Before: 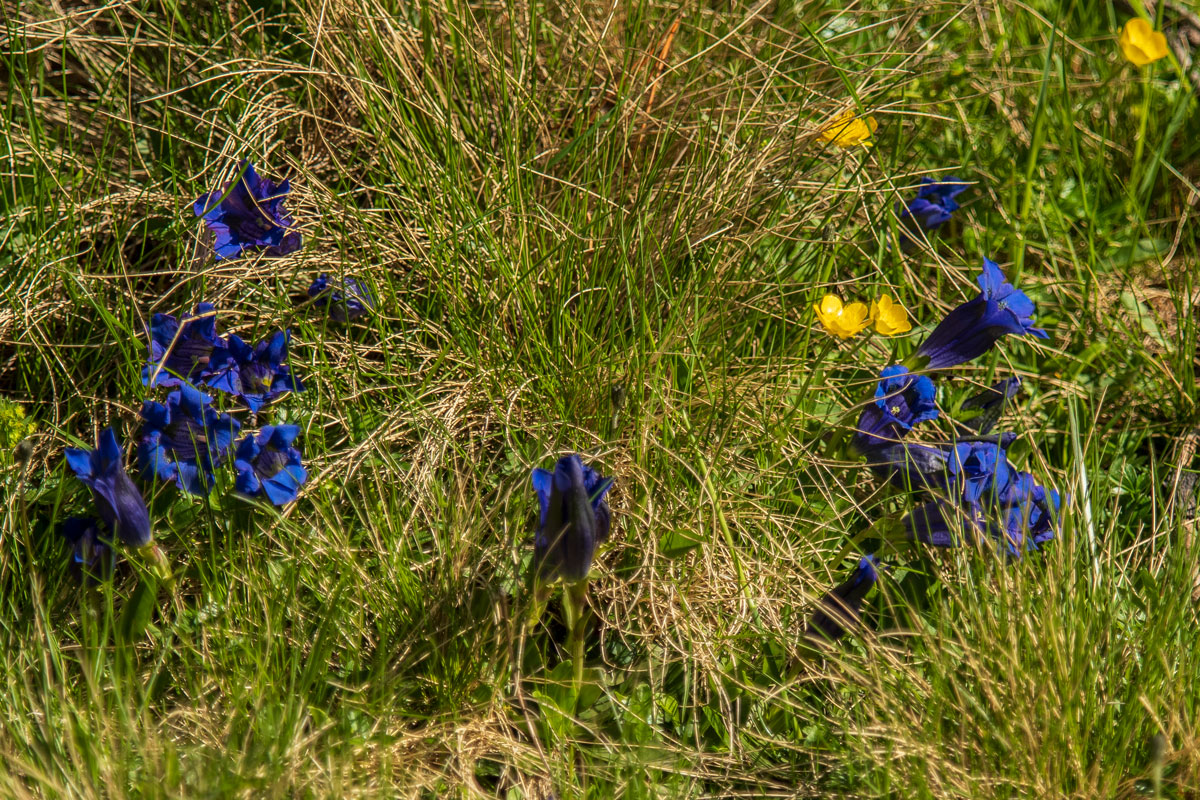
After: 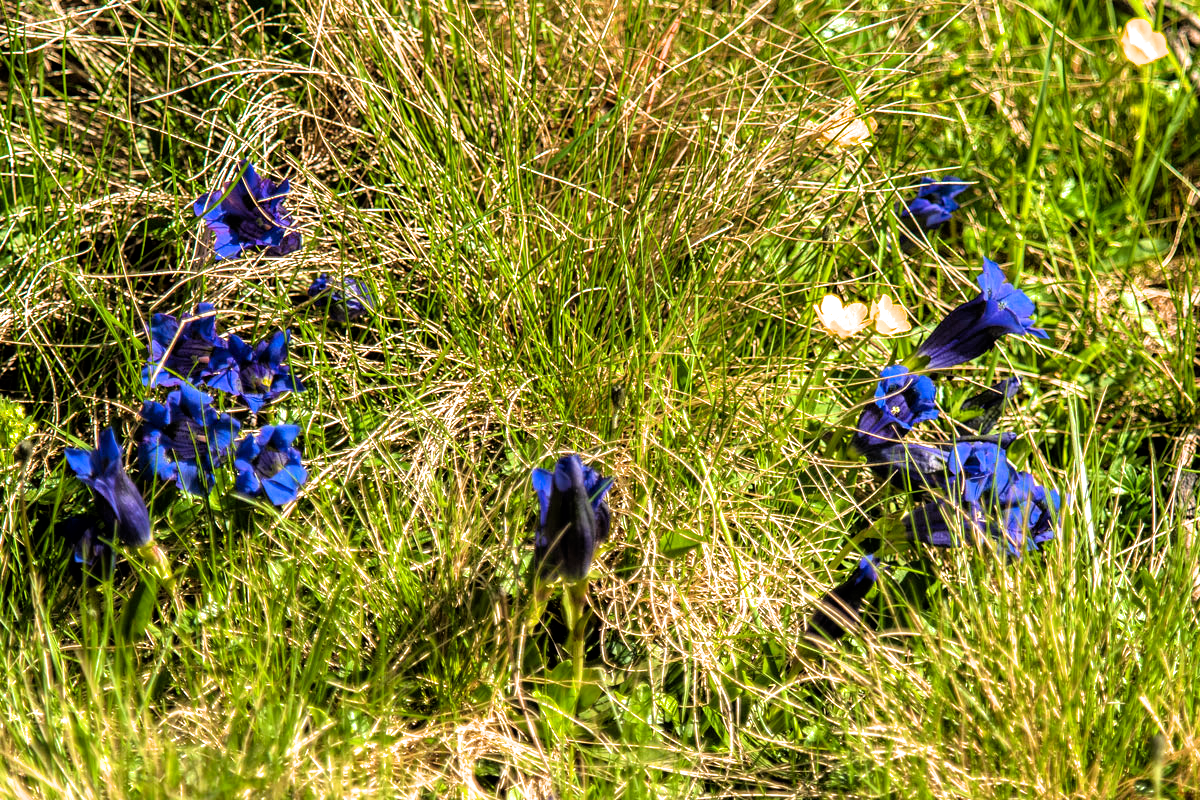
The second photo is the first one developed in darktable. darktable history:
exposure: black level correction 0, exposure 1.096 EV, compensate highlight preservation false
color balance rgb: perceptual saturation grading › global saturation 0.095%, global vibrance 20%
filmic rgb: black relative exposure -4.94 EV, white relative exposure 2.82 EV, hardness 3.72, color science v6 (2022)
